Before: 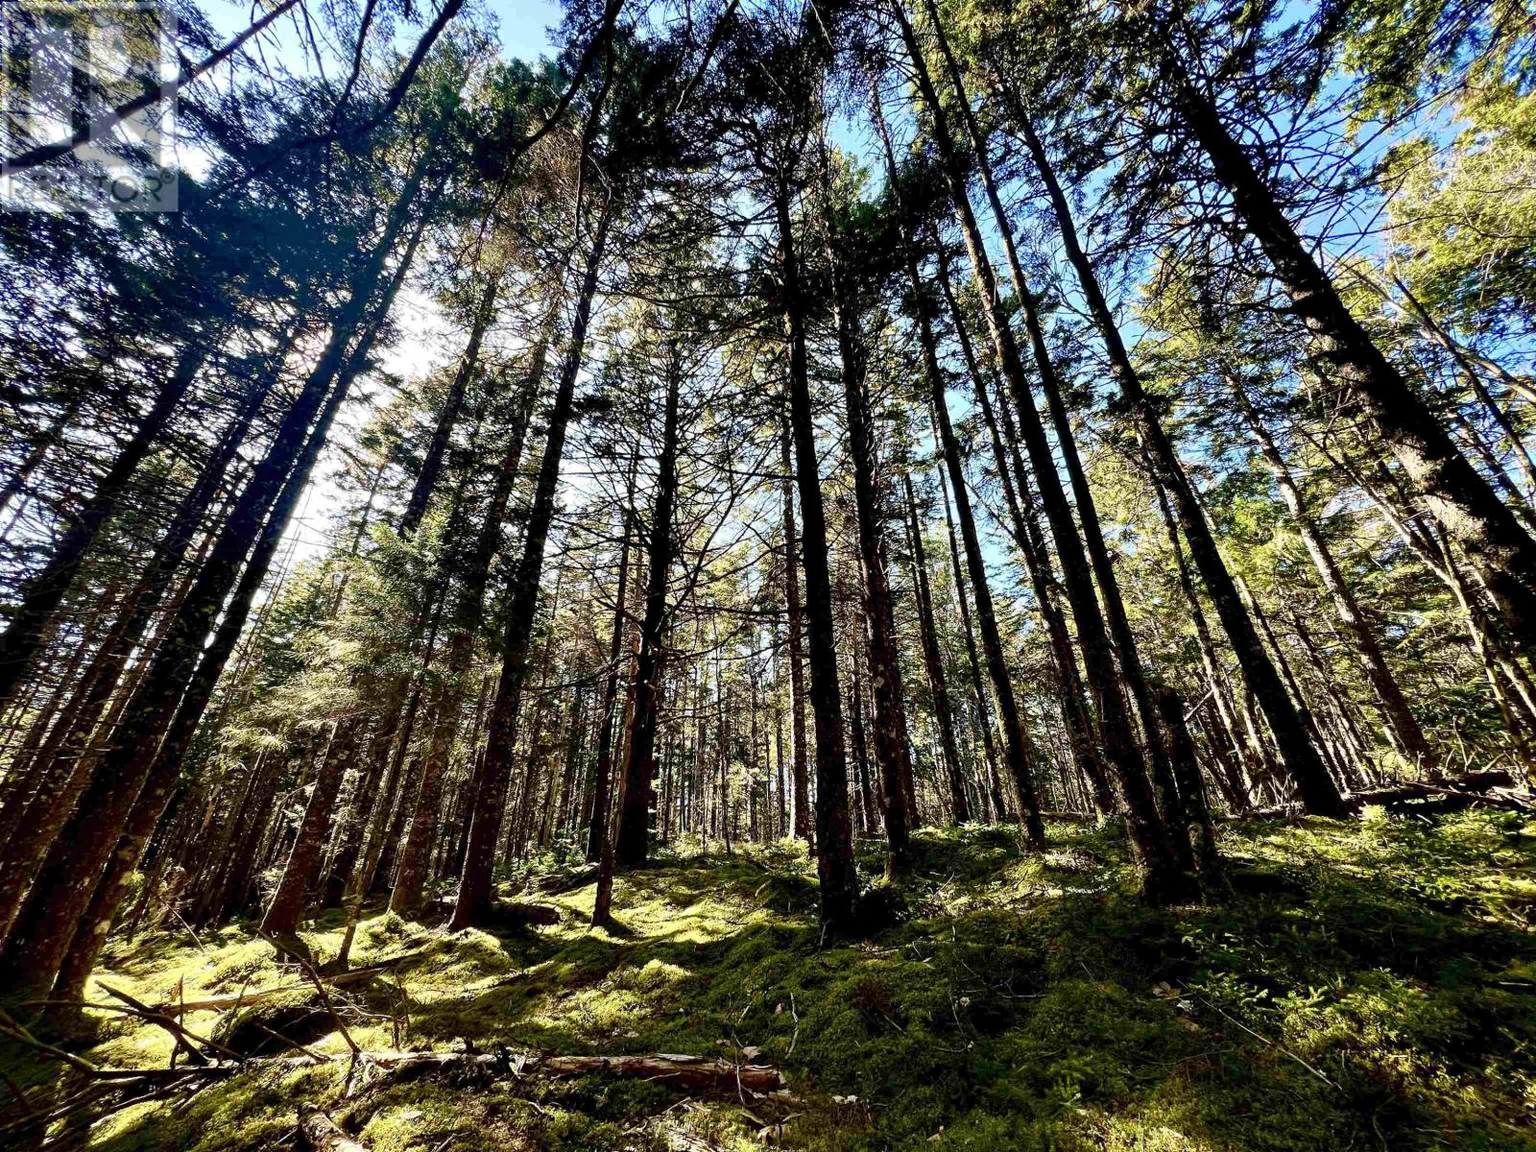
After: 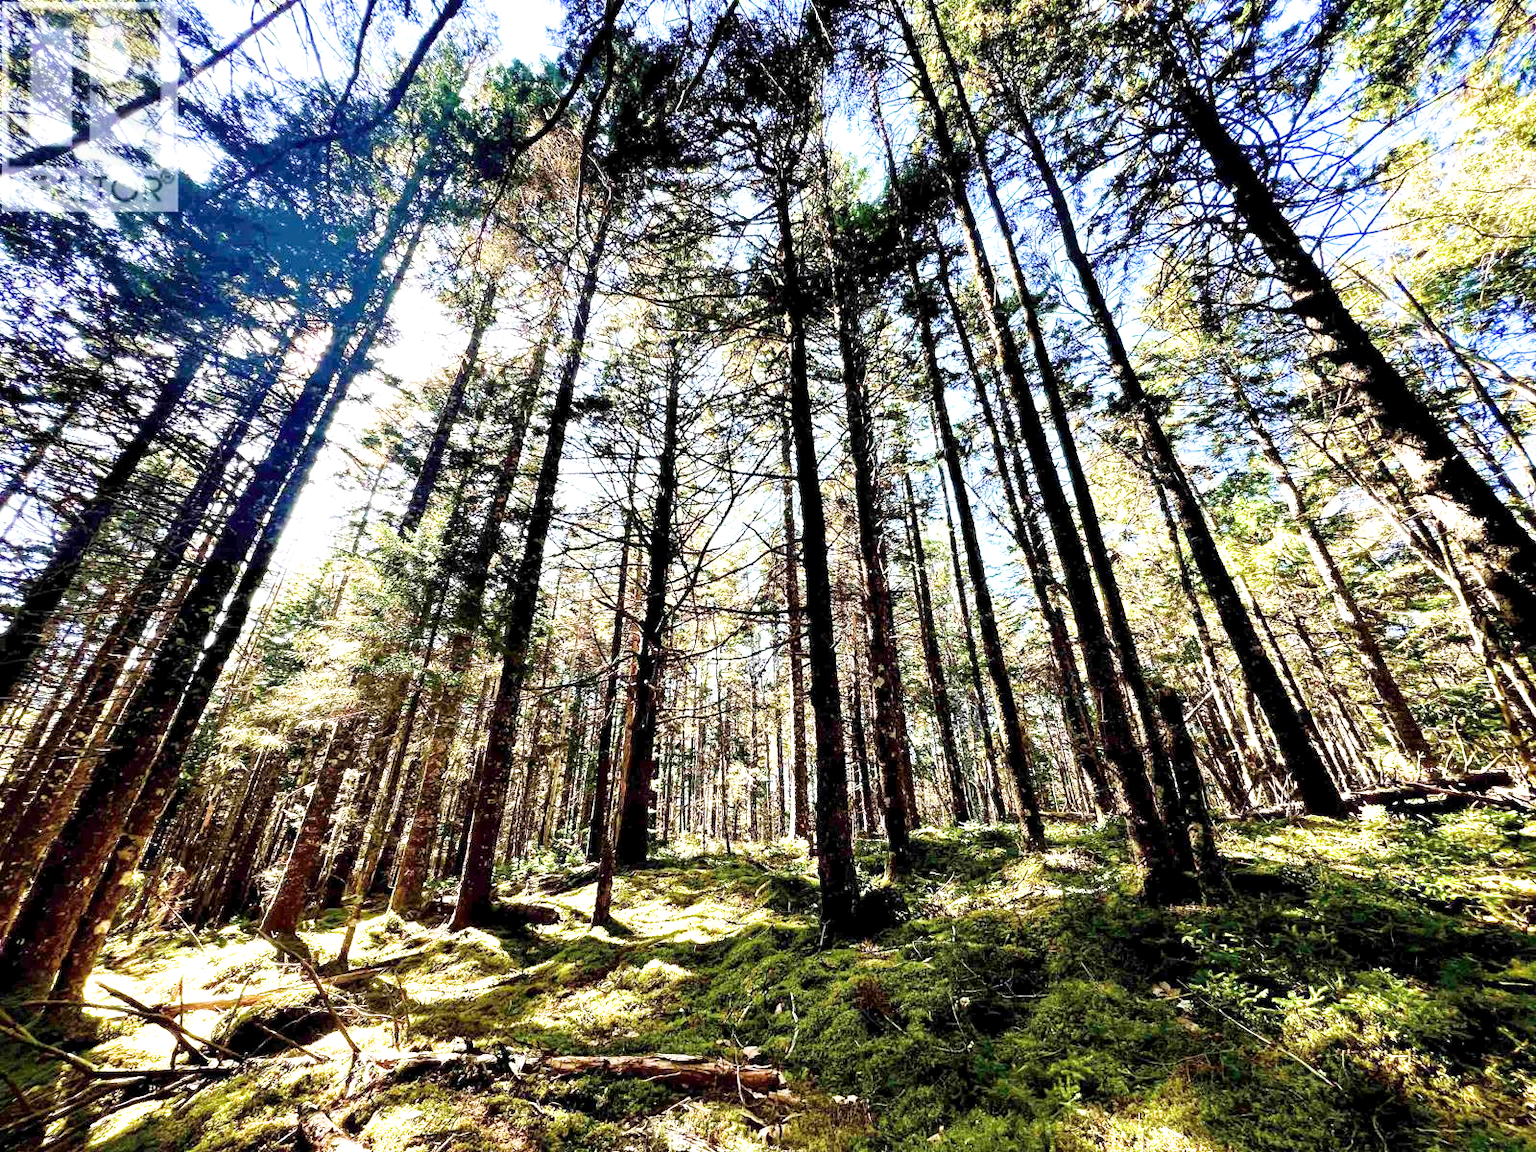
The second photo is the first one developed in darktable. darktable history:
exposure: black level correction 0, exposure 2 EV, compensate highlight preservation false
local contrast: mode bilateral grid, contrast 20, coarseness 50, detail 120%, midtone range 0.2
filmic rgb: white relative exposure 3.8 EV, hardness 4.35
